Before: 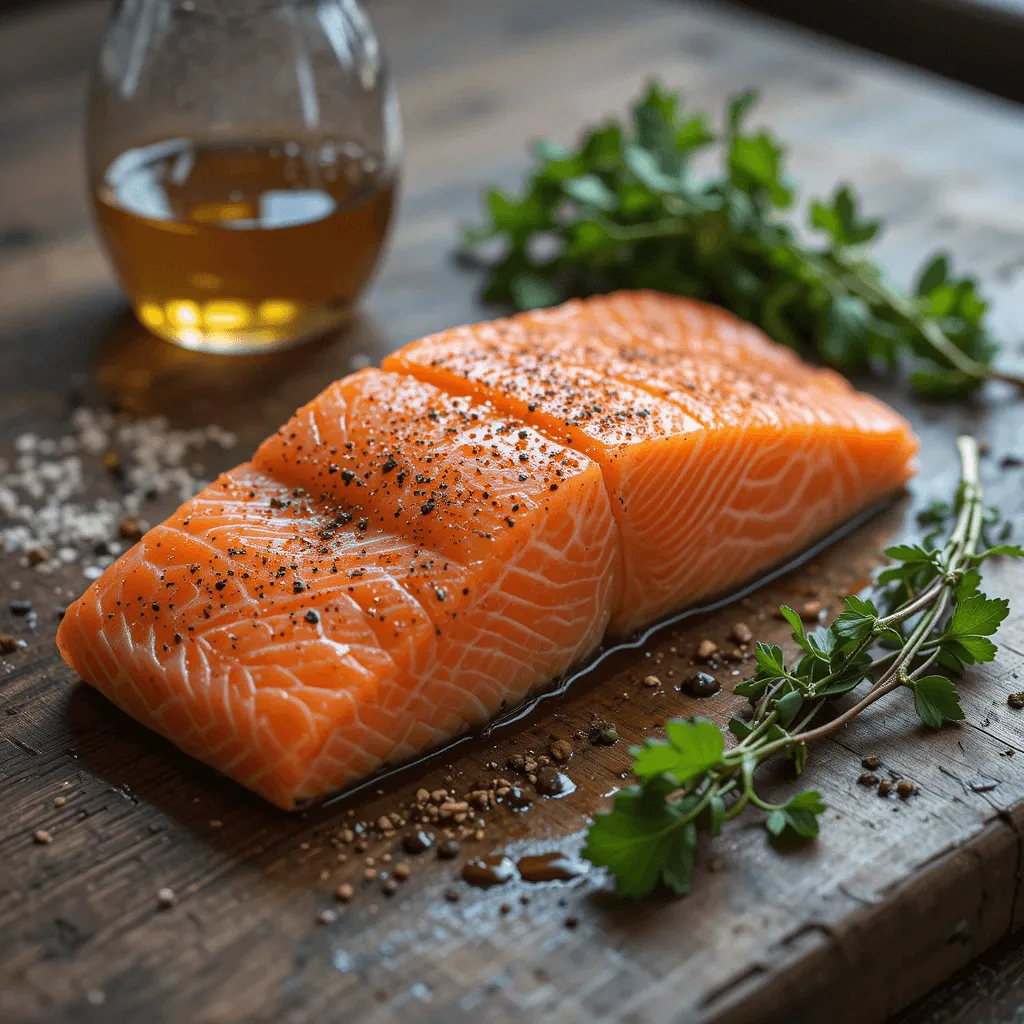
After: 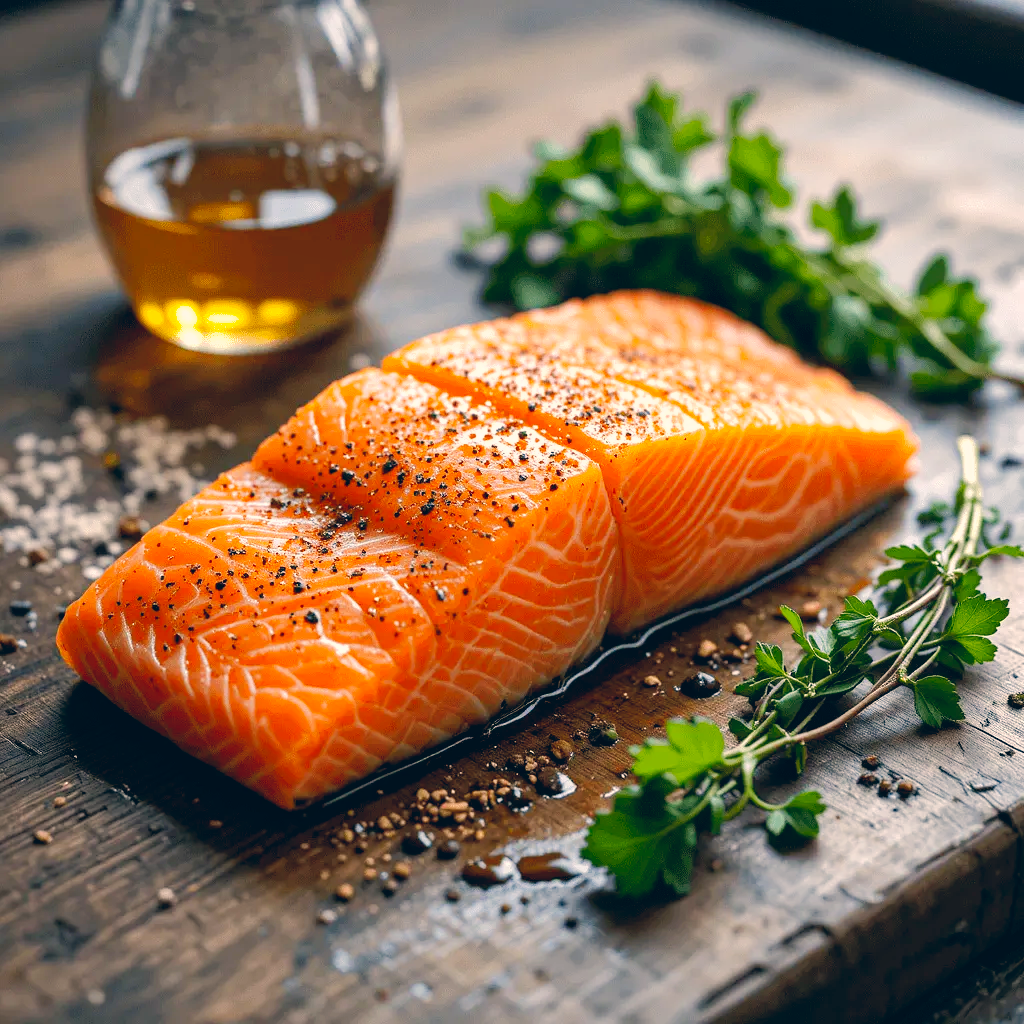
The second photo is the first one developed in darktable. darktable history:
tone curve: curves: ch0 [(0, 0.01) (0.133, 0.057) (0.338, 0.327) (0.494, 0.55) (0.726, 0.807) (1, 1)]; ch1 [(0, 0) (0.346, 0.324) (0.45, 0.431) (0.5, 0.5) (0.522, 0.517) (0.543, 0.578) (1, 1)]; ch2 [(0, 0) (0.44, 0.424) (0.501, 0.499) (0.564, 0.611) (0.622, 0.667) (0.707, 0.746) (1, 1)], preserve colors none
exposure: exposure 0.495 EV, compensate highlight preservation false
color correction: highlights a* 10.34, highlights b* 14.05, shadows a* -9.79, shadows b* -15.12
shadows and highlights: on, module defaults
